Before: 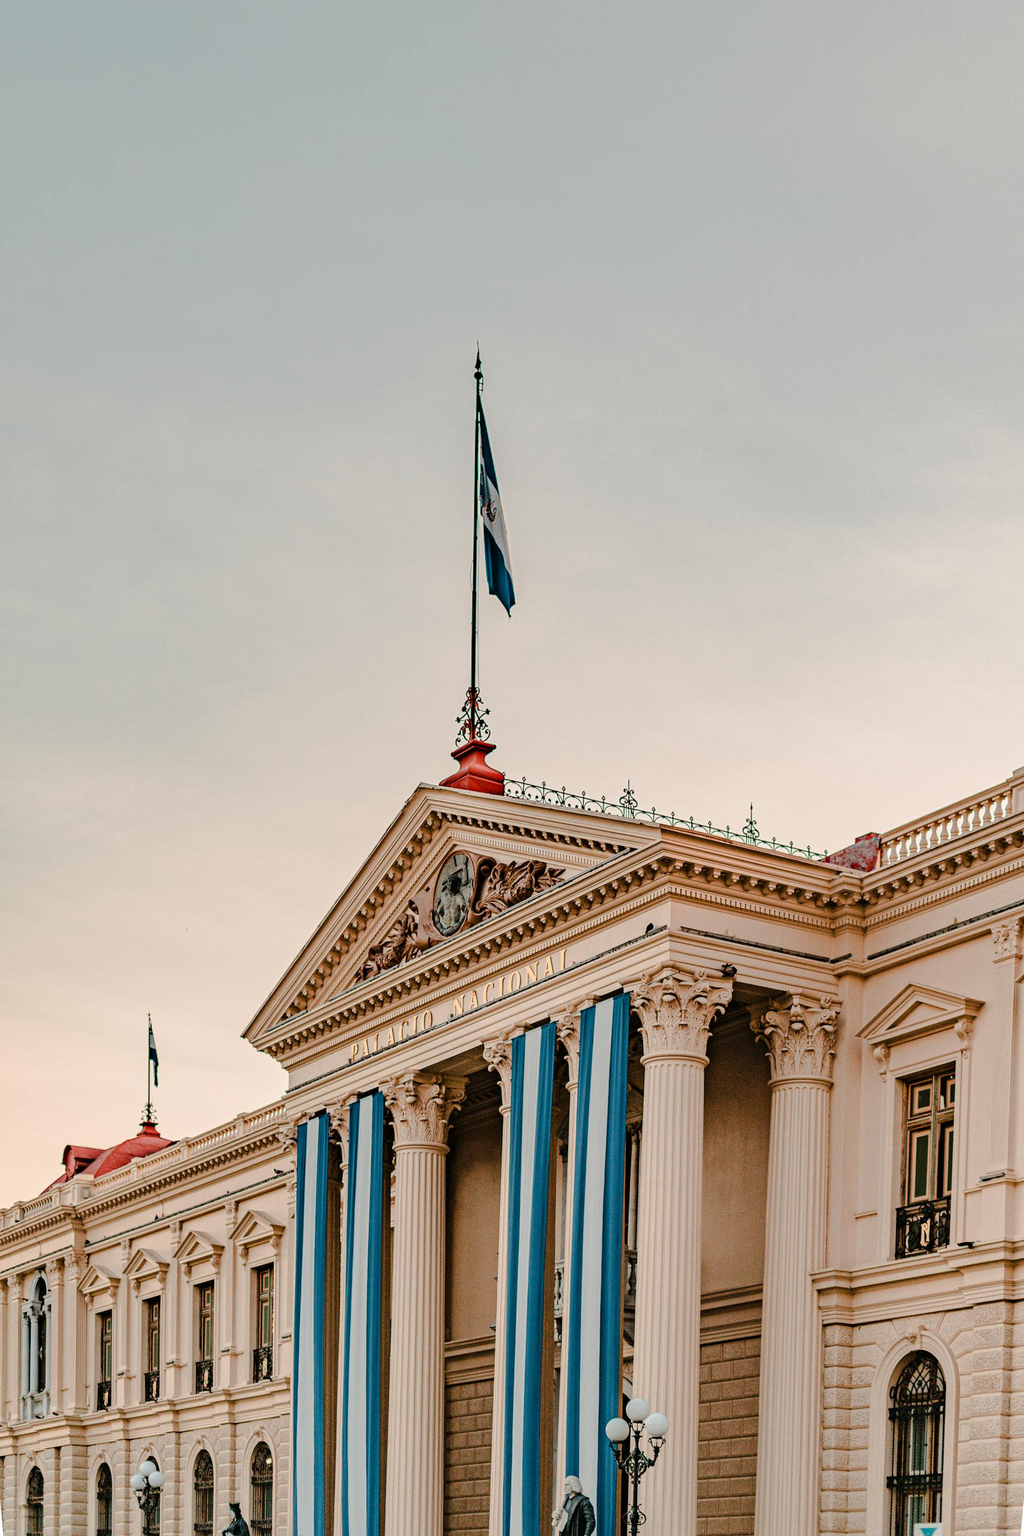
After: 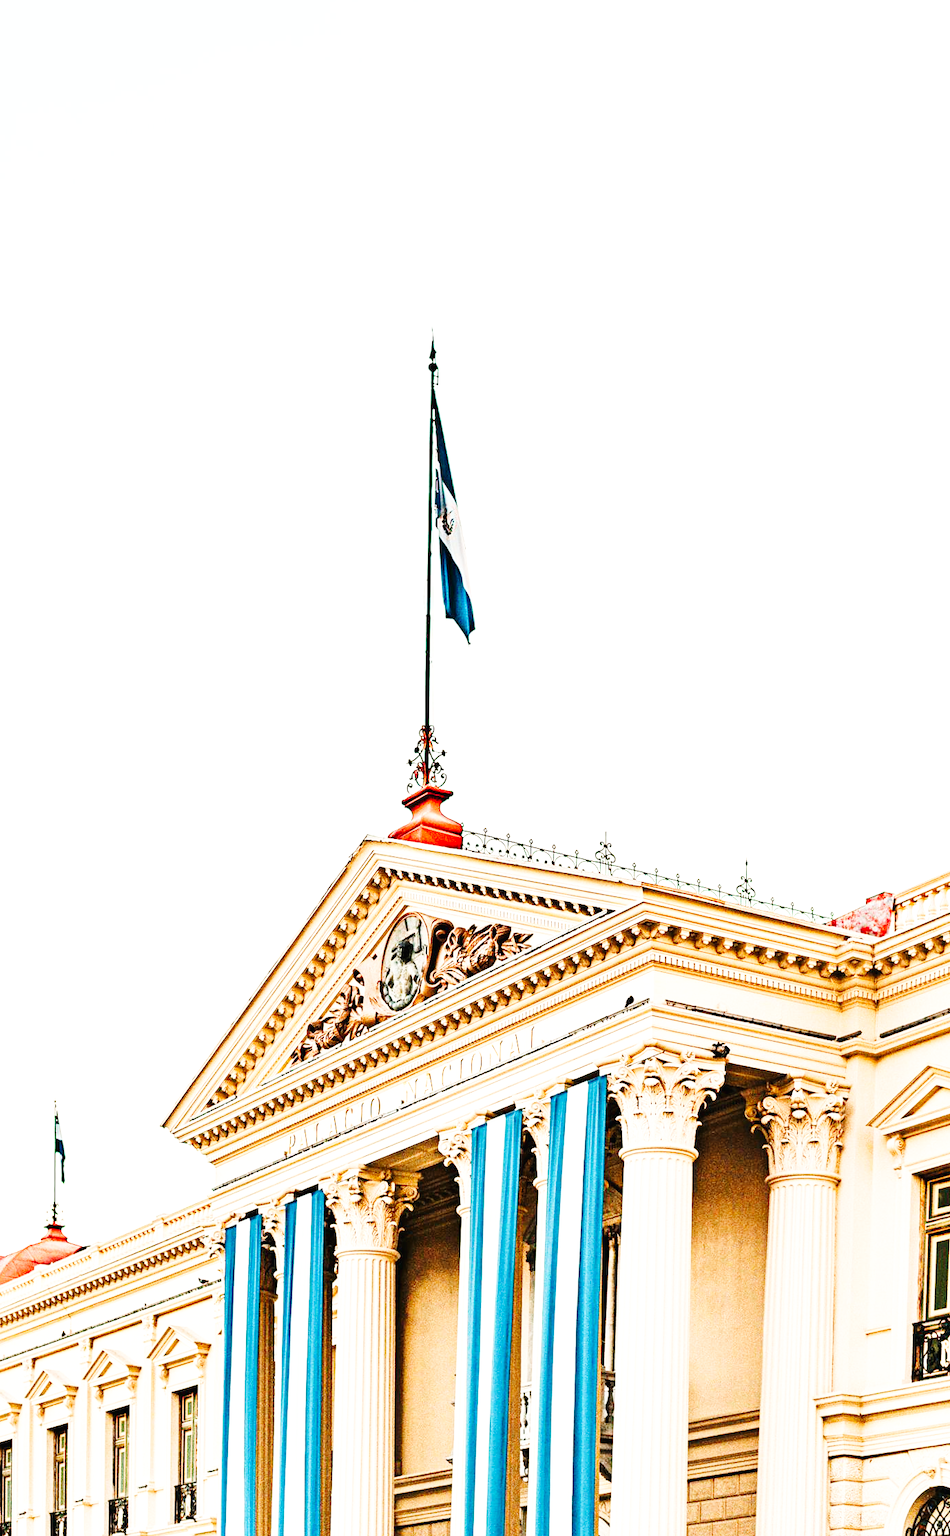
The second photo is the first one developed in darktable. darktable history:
base curve: curves: ch0 [(0, 0.003) (0.001, 0.002) (0.006, 0.004) (0.02, 0.022) (0.048, 0.086) (0.094, 0.234) (0.162, 0.431) (0.258, 0.629) (0.385, 0.8) (0.548, 0.918) (0.751, 0.988) (1, 1)], preserve colors none
exposure: black level correction 0, exposure 1 EV, compensate exposure bias true, compensate highlight preservation false
crop: left 9.94%, top 3.639%, right 9.211%, bottom 9.234%
